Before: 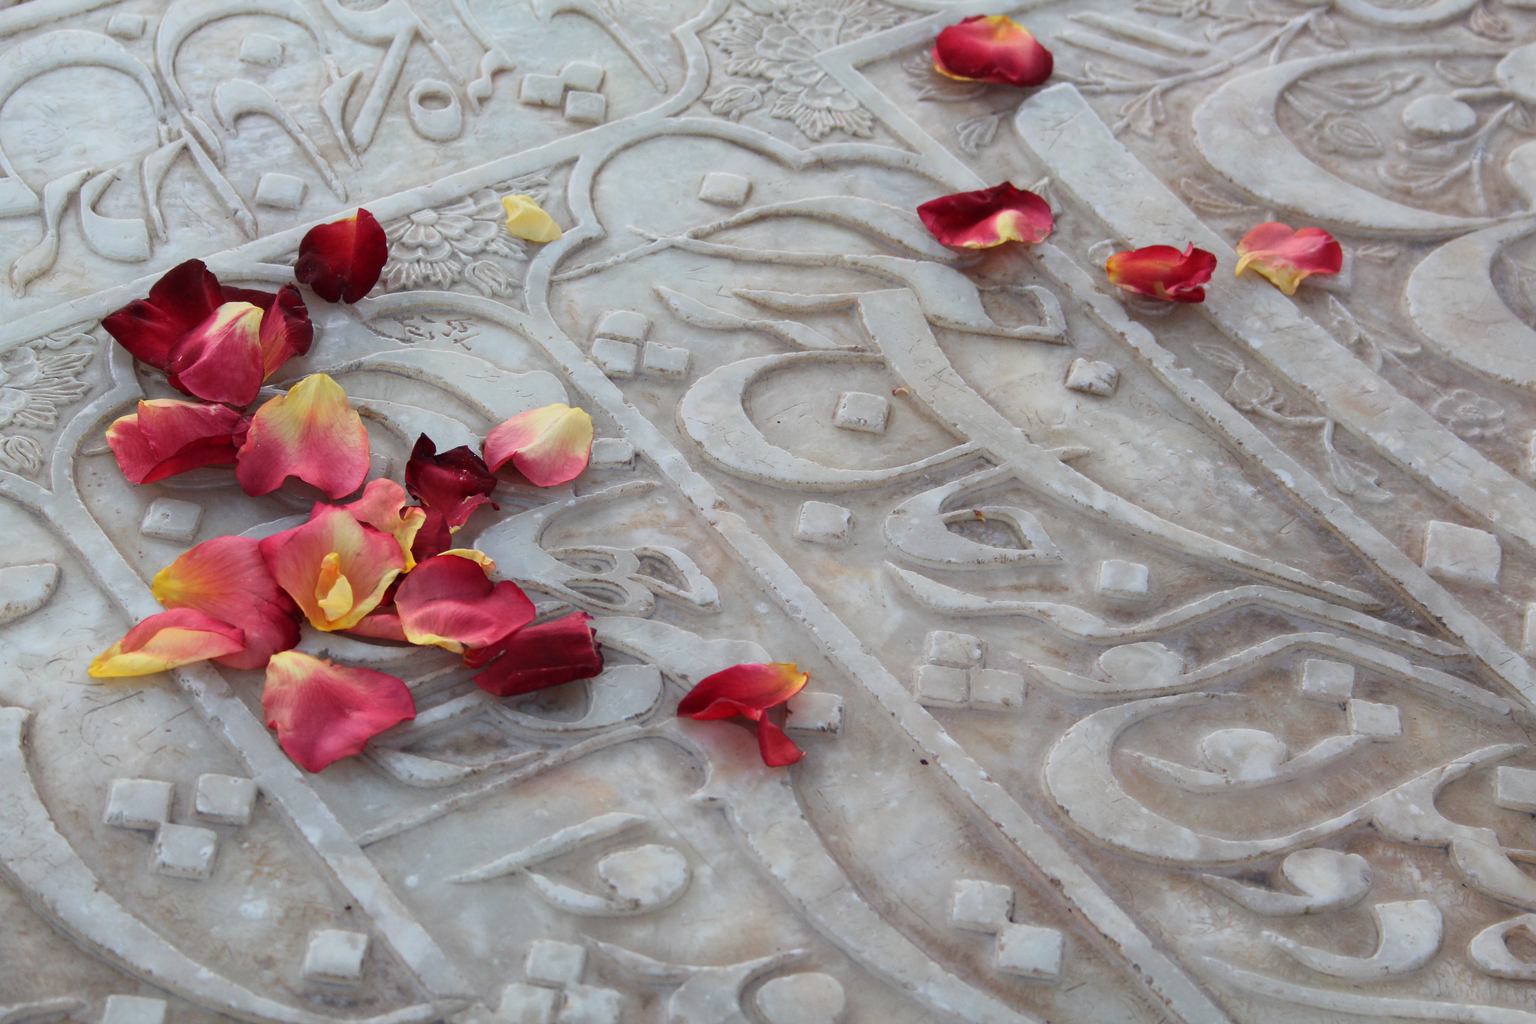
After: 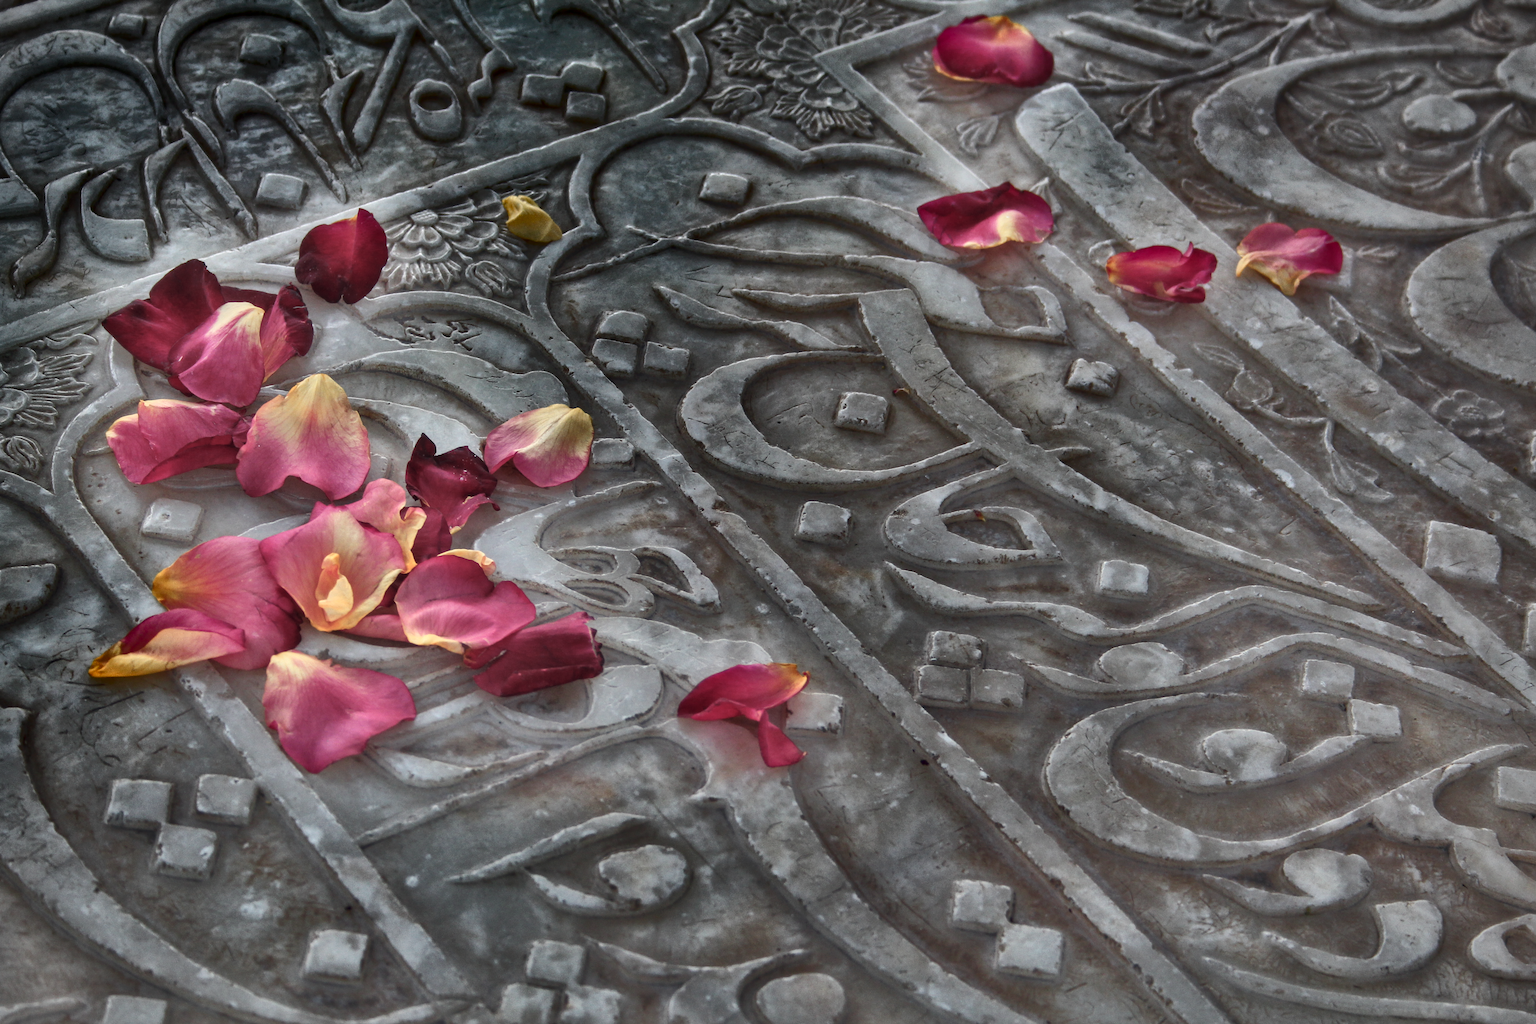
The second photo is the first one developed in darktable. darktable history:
color zones: curves: ch1 [(0.239, 0.552) (0.75, 0.5)]; ch2 [(0.25, 0.462) (0.749, 0.457)], mix 101.24%
local contrast: on, module defaults
tone equalizer: edges refinement/feathering 500, mask exposure compensation -1.57 EV, preserve details no
vignetting: fall-off start 85.94%, fall-off radius 80.94%, width/height ratio 1.218
exposure: black level correction 0, exposure 0.5 EV, compensate highlight preservation false
contrast brightness saturation: contrast -0.046, saturation -0.416
shadows and highlights: radius 122.86, shadows 99.43, white point adjustment -3.09, highlights -99.59, soften with gaussian
